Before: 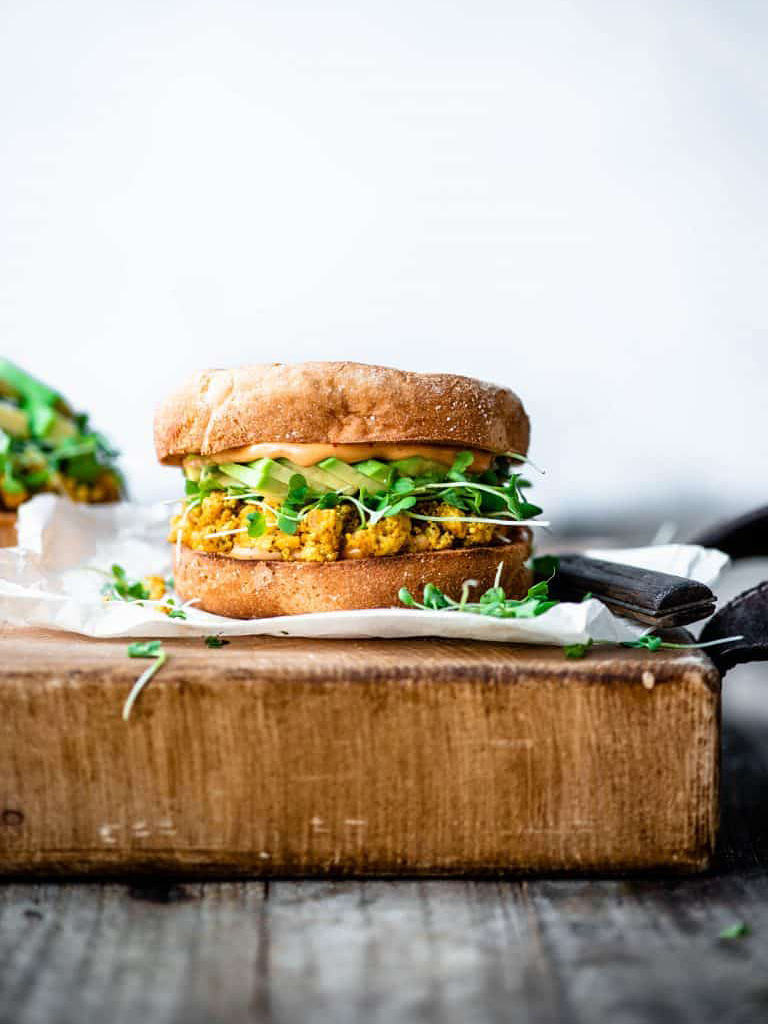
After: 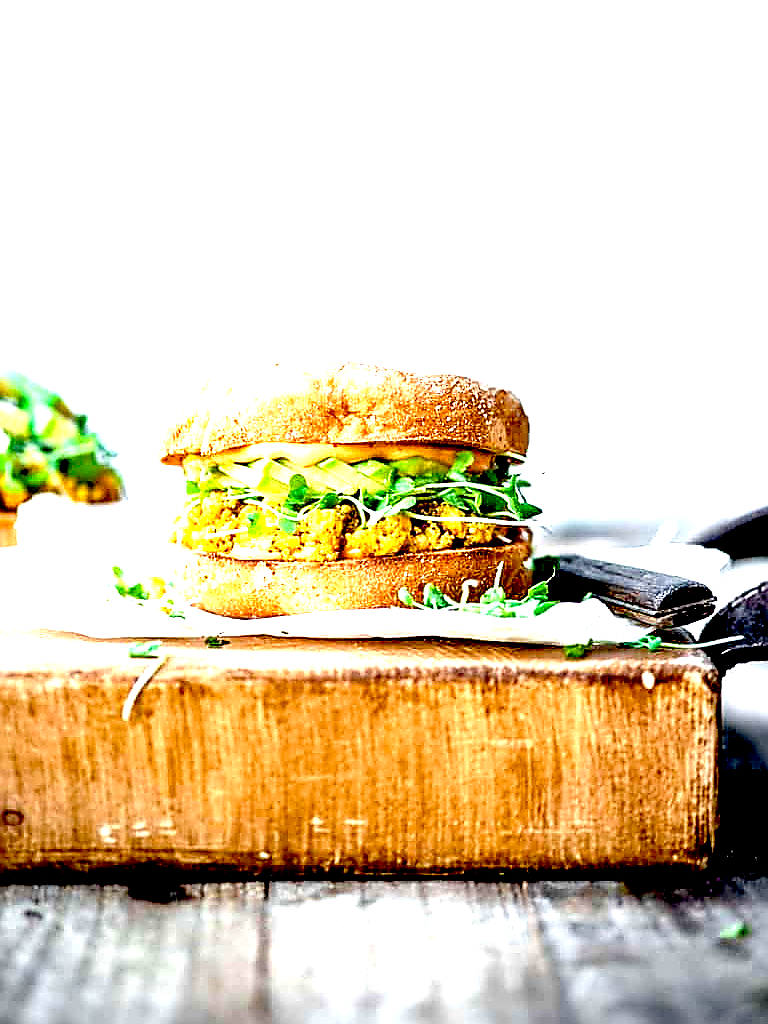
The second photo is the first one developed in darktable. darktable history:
sharpen: radius 1.4, amount 1.24, threshold 0.728
exposure: black level correction 0.015, exposure 1.777 EV, compensate highlight preservation false
